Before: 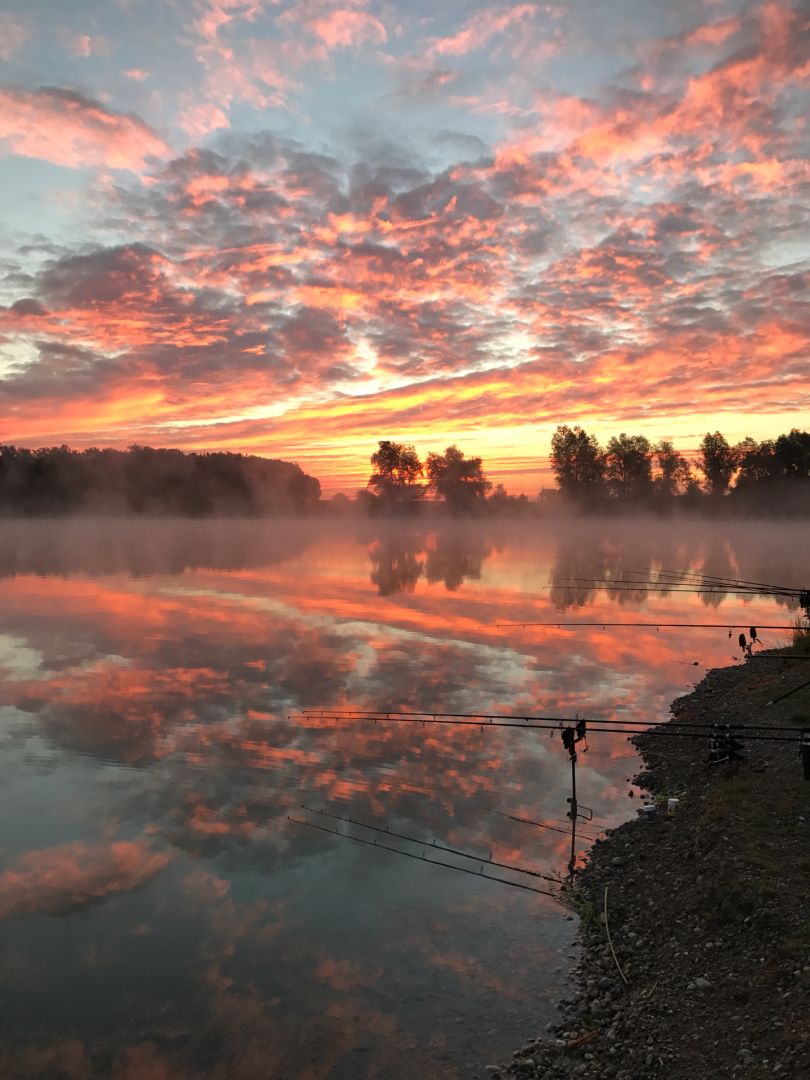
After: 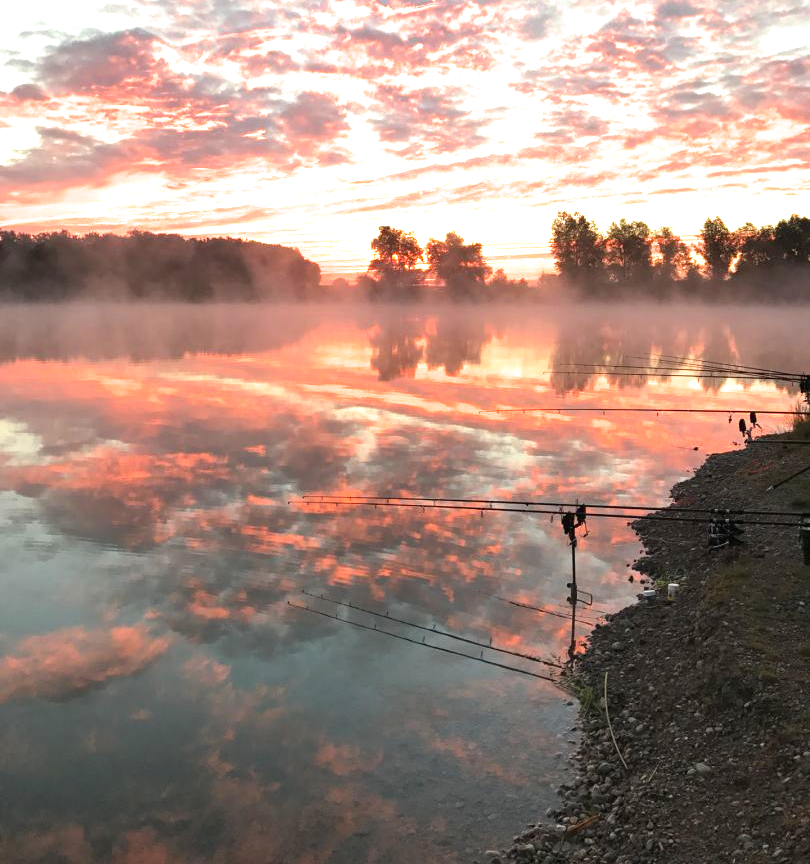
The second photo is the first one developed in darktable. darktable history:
crop and rotate: top 19.998%
exposure: black level correction 0, exposure 1.2 EV, compensate exposure bias true, compensate highlight preservation false
split-toning: shadows › saturation 0.61, highlights › saturation 0.58, balance -28.74, compress 87.36%
